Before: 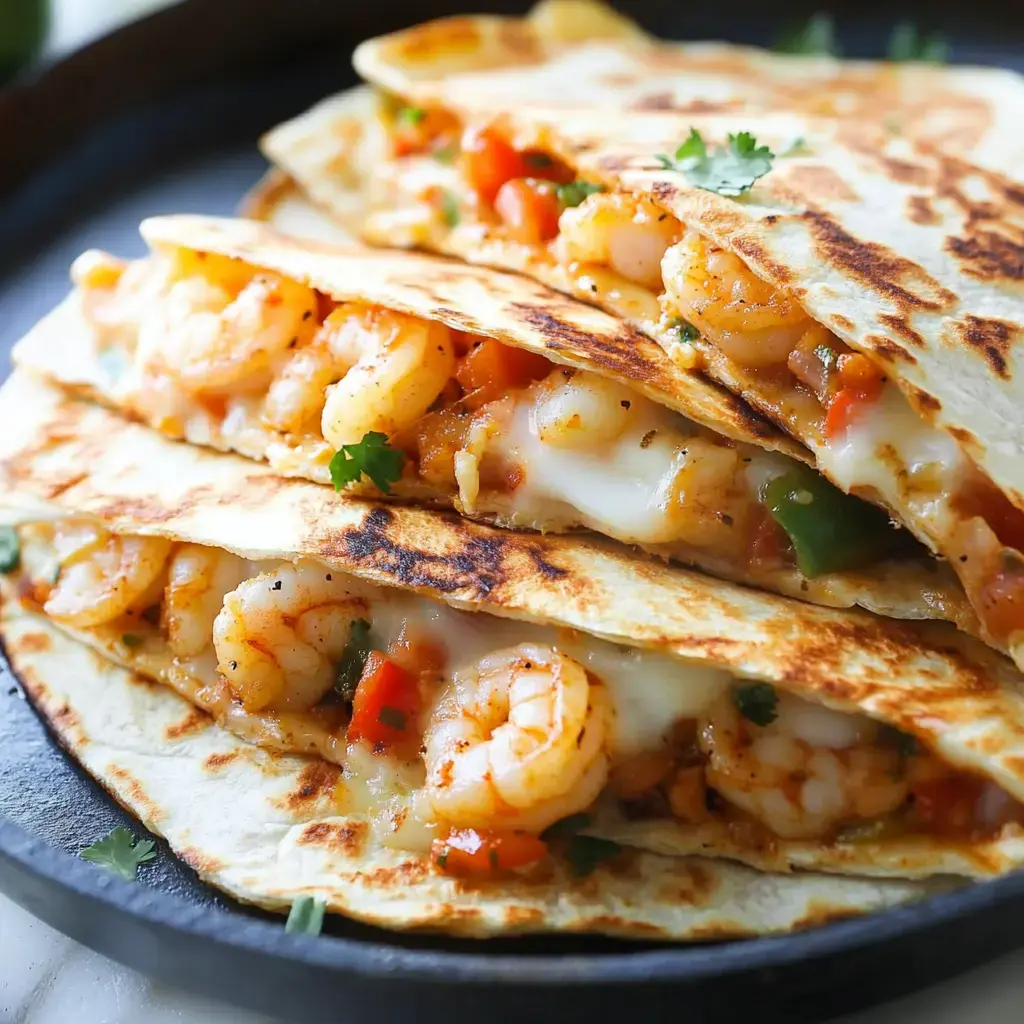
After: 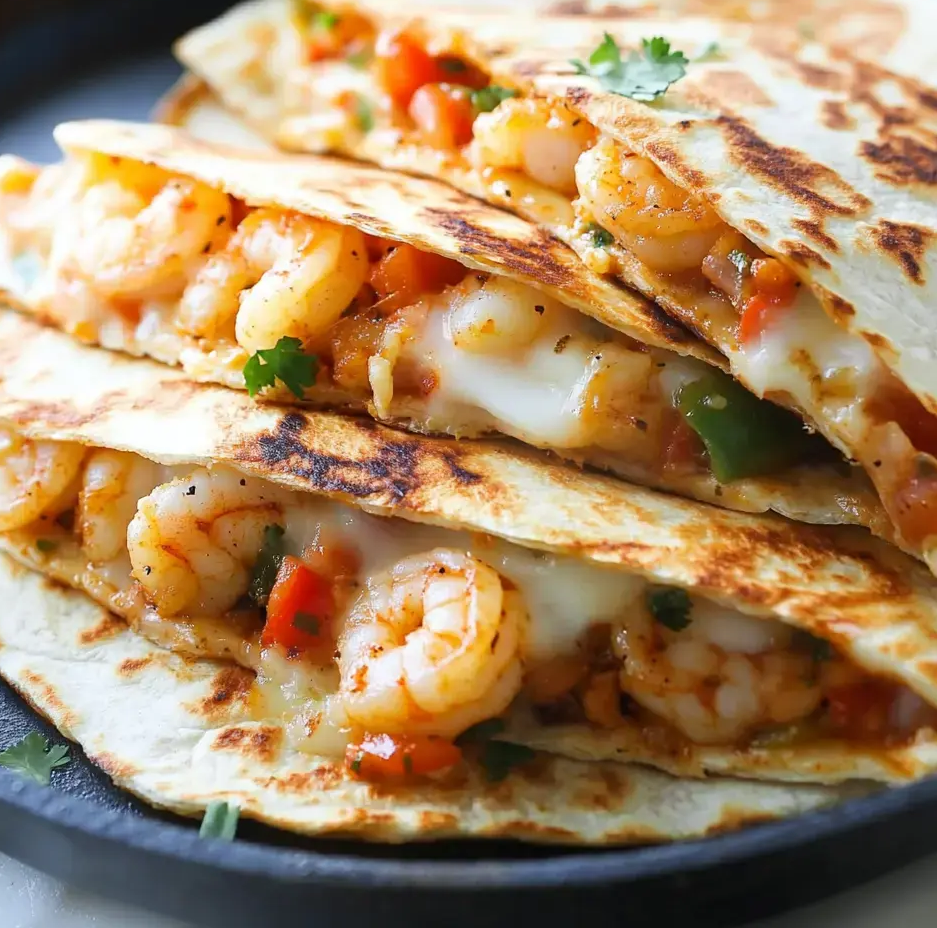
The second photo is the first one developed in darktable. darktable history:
crop and rotate: left 8.494%, top 9.296%
